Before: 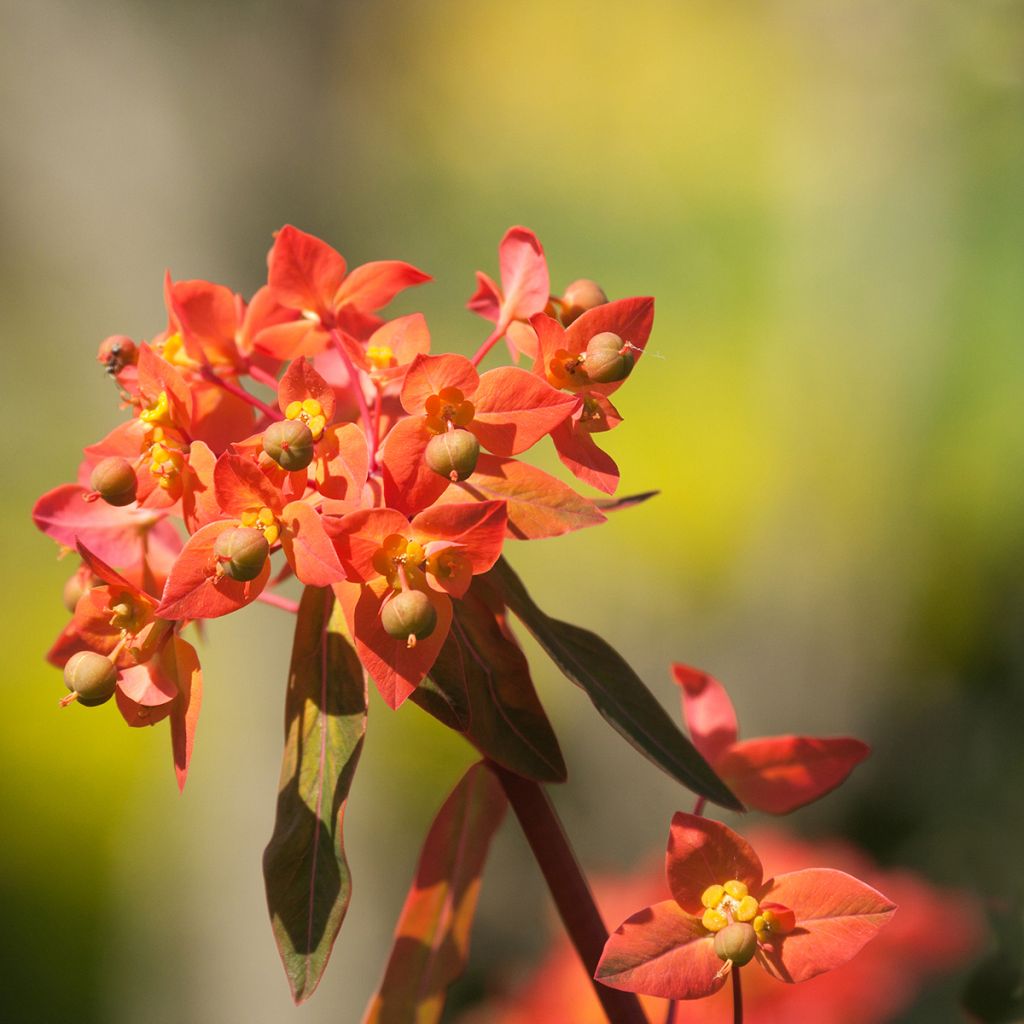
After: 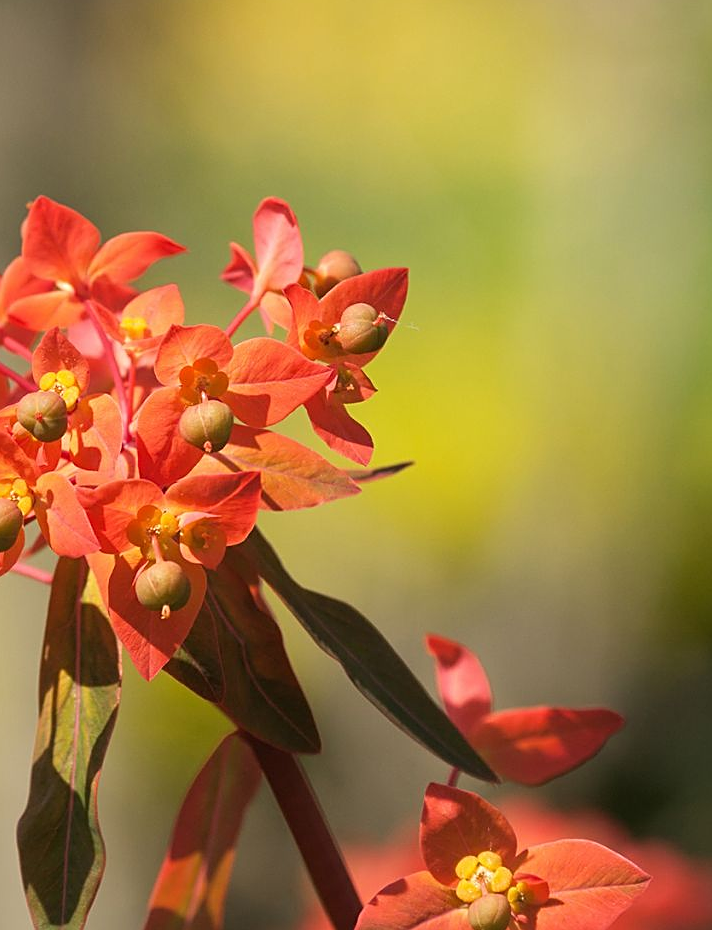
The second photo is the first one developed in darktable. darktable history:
crop and rotate: left 24.034%, top 2.838%, right 6.406%, bottom 6.299%
sharpen: on, module defaults
